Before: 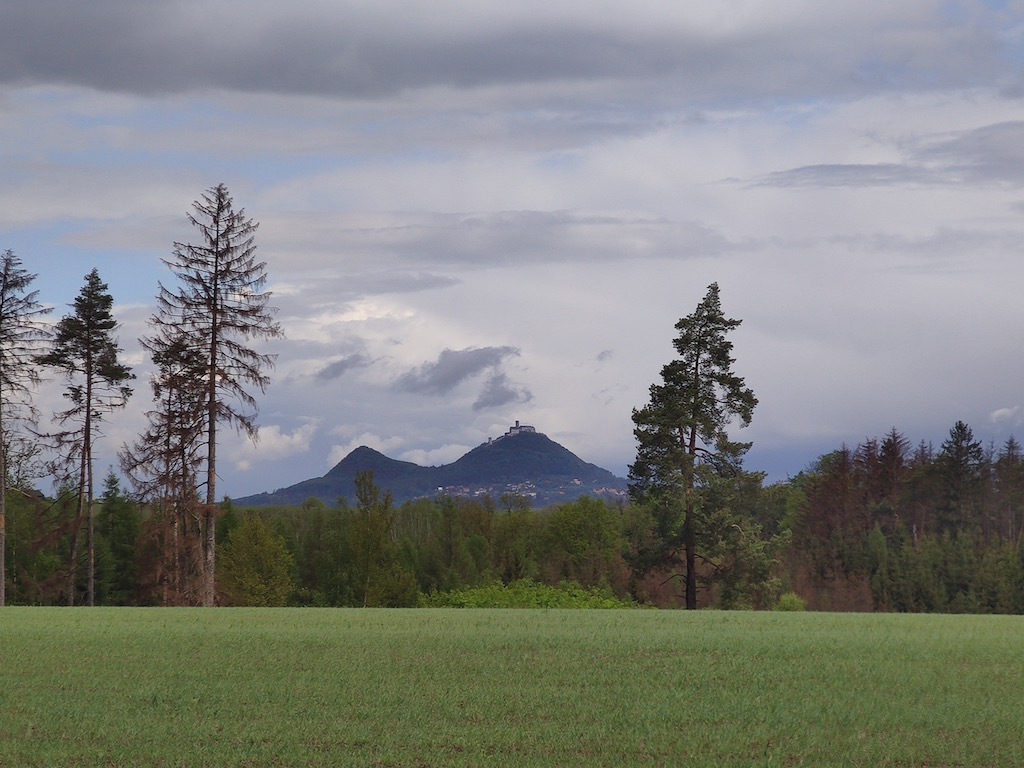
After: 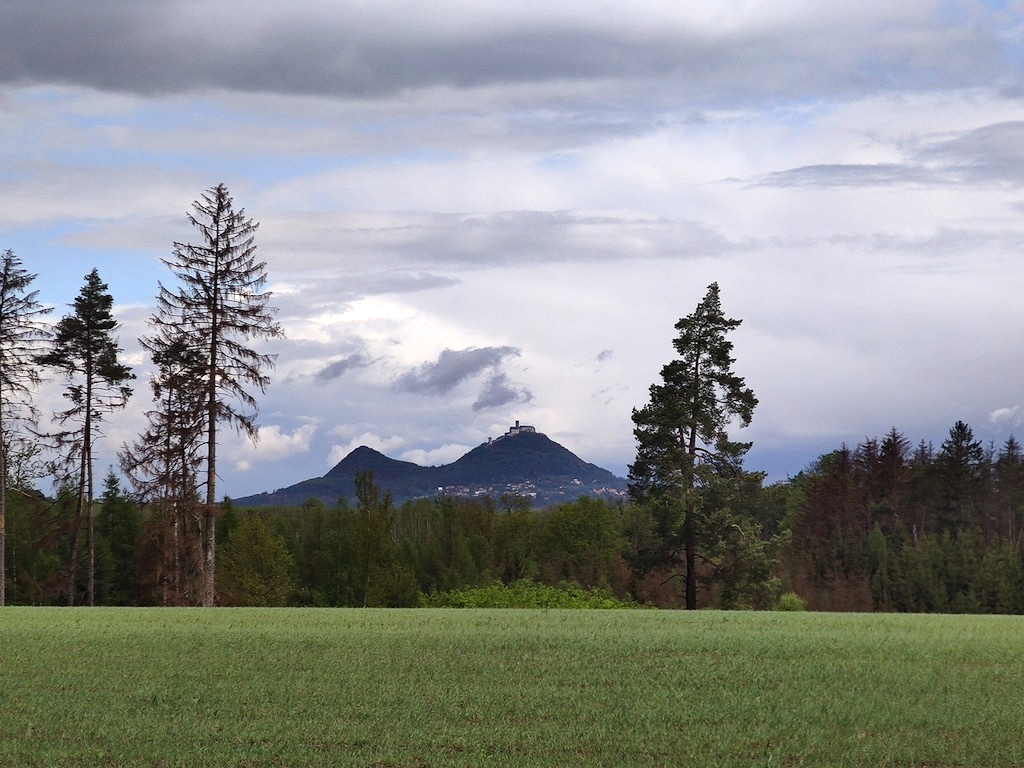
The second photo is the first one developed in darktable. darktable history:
haze removal: compatibility mode true, adaptive false
tone equalizer: -8 EV -0.737 EV, -7 EV -0.705 EV, -6 EV -0.578 EV, -5 EV -0.409 EV, -3 EV 0.403 EV, -2 EV 0.6 EV, -1 EV 0.691 EV, +0 EV 0.739 EV, edges refinement/feathering 500, mask exposure compensation -1.57 EV, preserve details no
